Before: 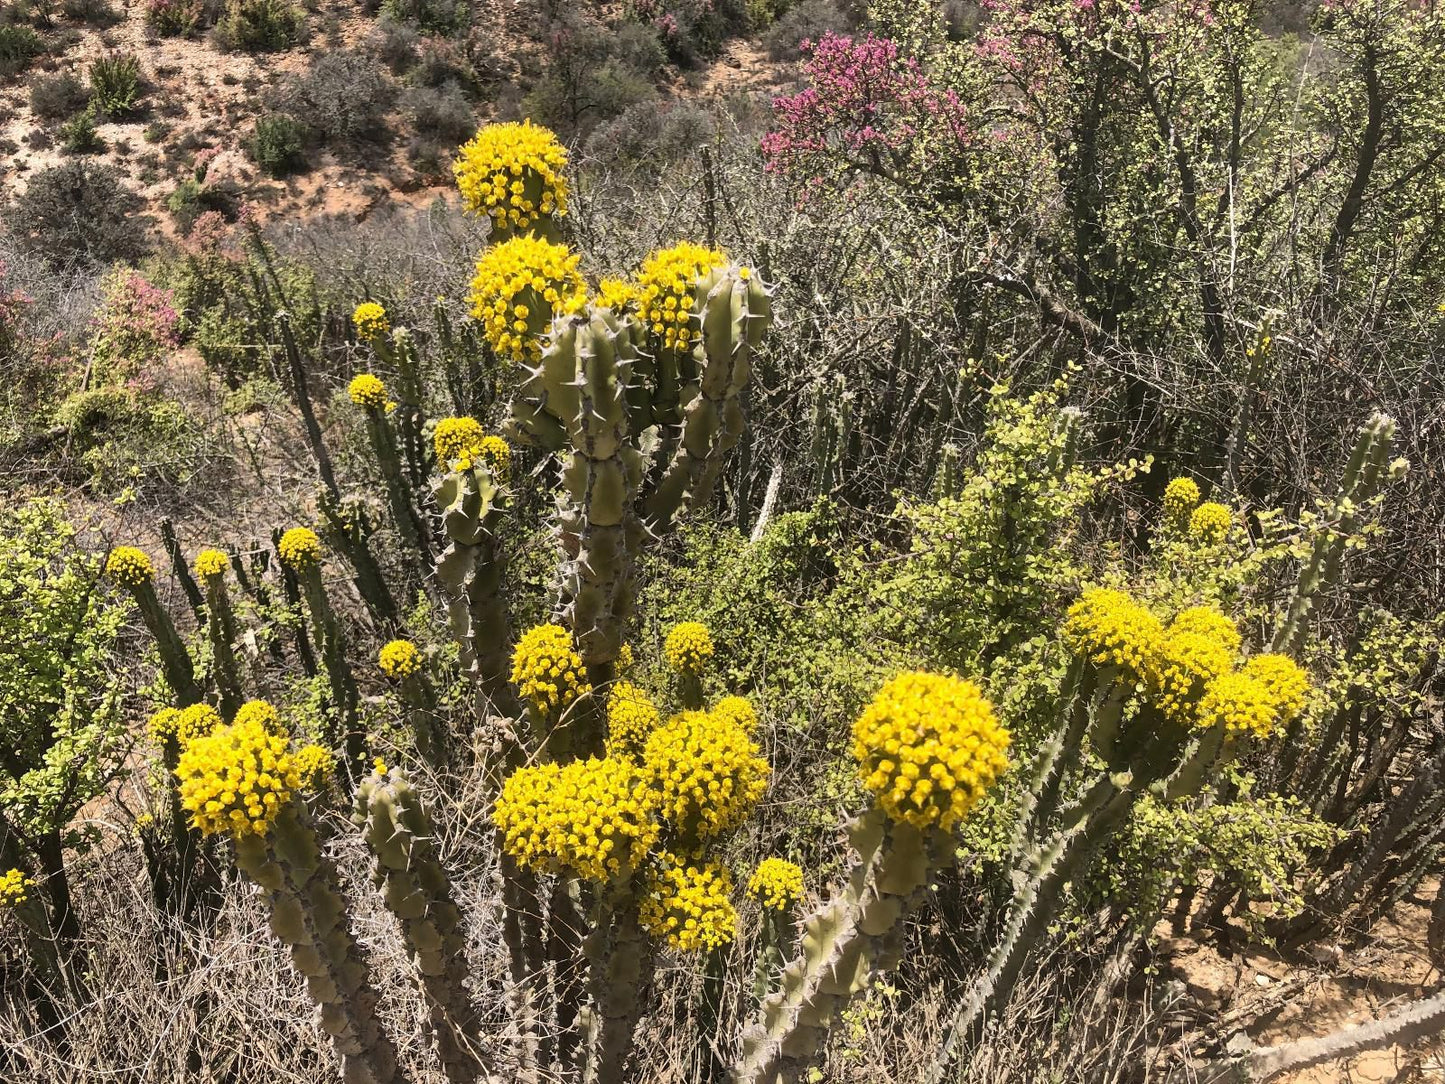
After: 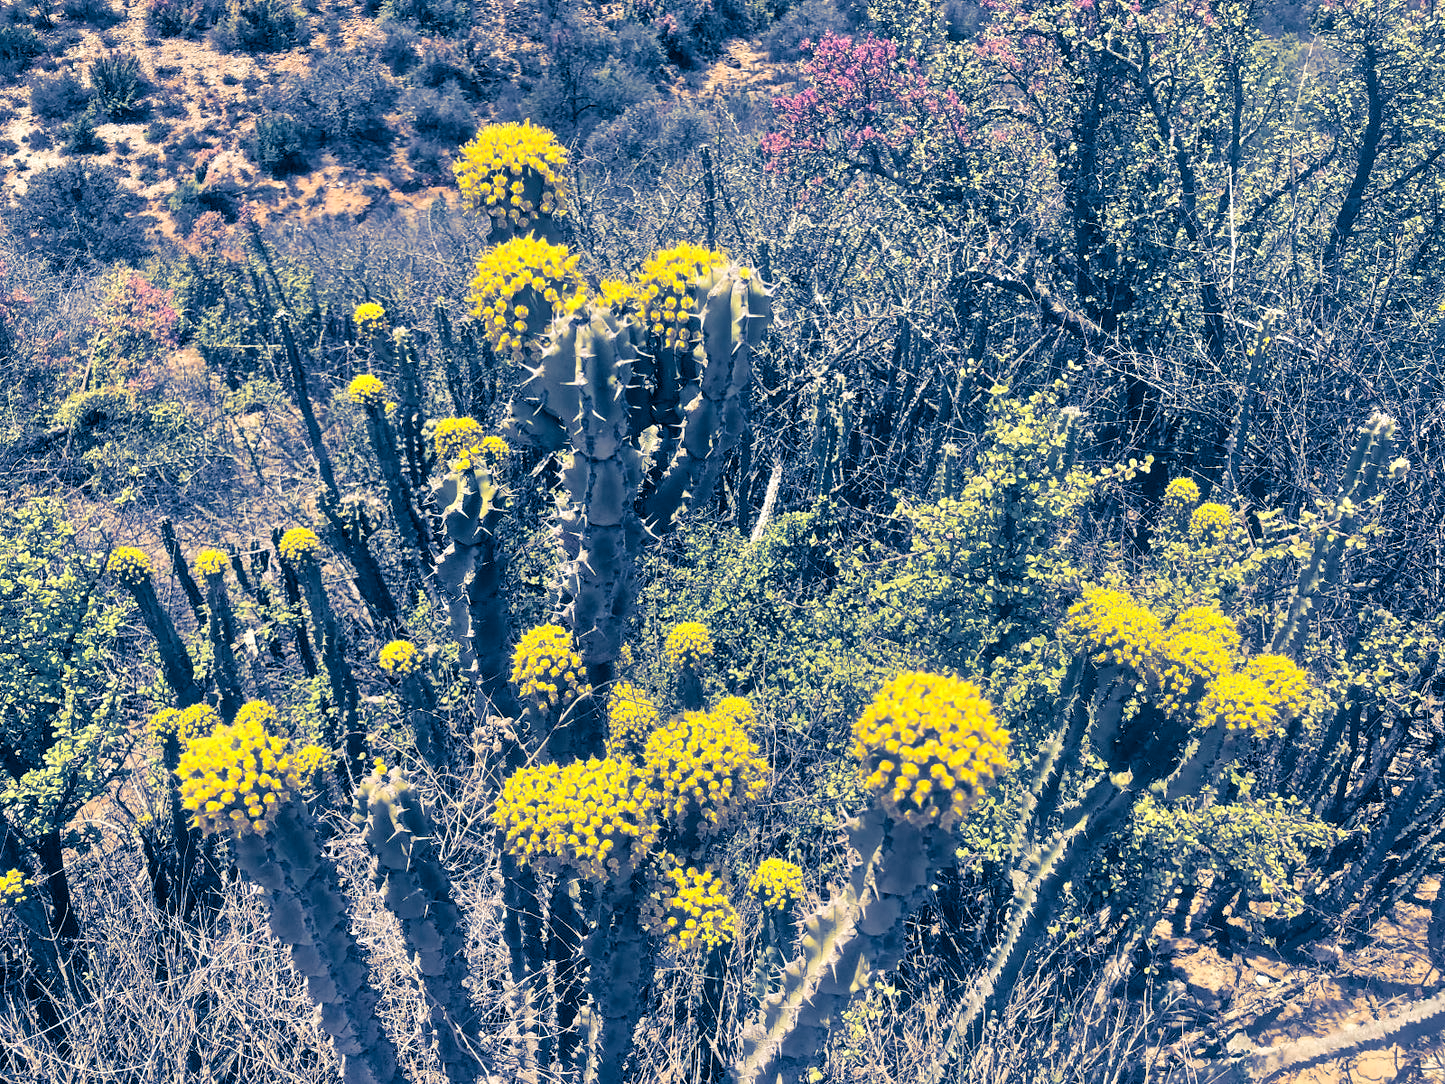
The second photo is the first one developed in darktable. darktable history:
split-toning: shadows › hue 226.8°, shadows › saturation 1, highlights › saturation 0, balance -61.41
tone equalizer: -7 EV 0.15 EV, -6 EV 0.6 EV, -5 EV 1.15 EV, -4 EV 1.33 EV, -3 EV 1.15 EV, -2 EV 0.6 EV, -1 EV 0.15 EV, mask exposure compensation -0.5 EV
